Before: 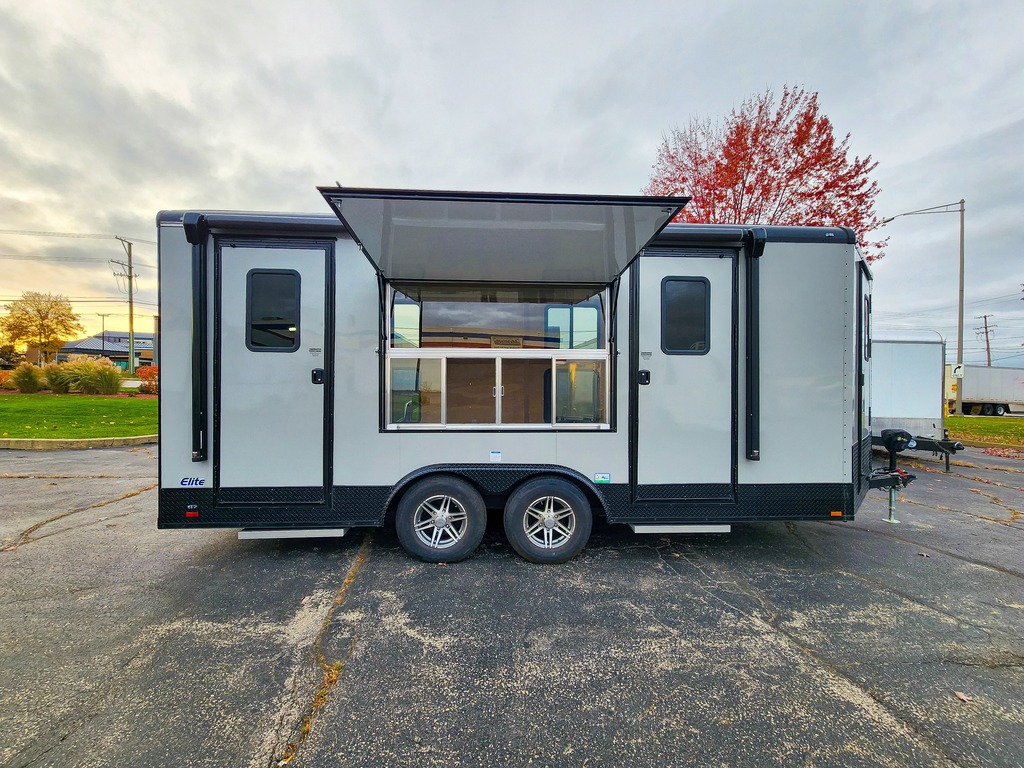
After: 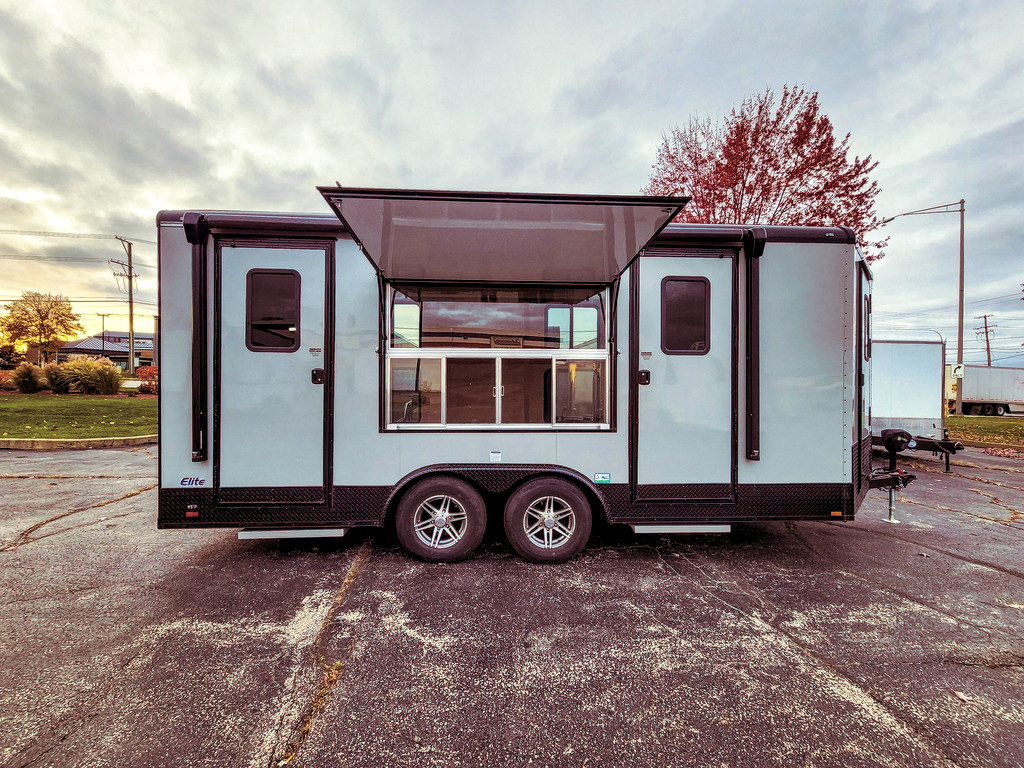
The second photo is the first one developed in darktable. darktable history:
local contrast: detail 160%
split-toning: on, module defaults
